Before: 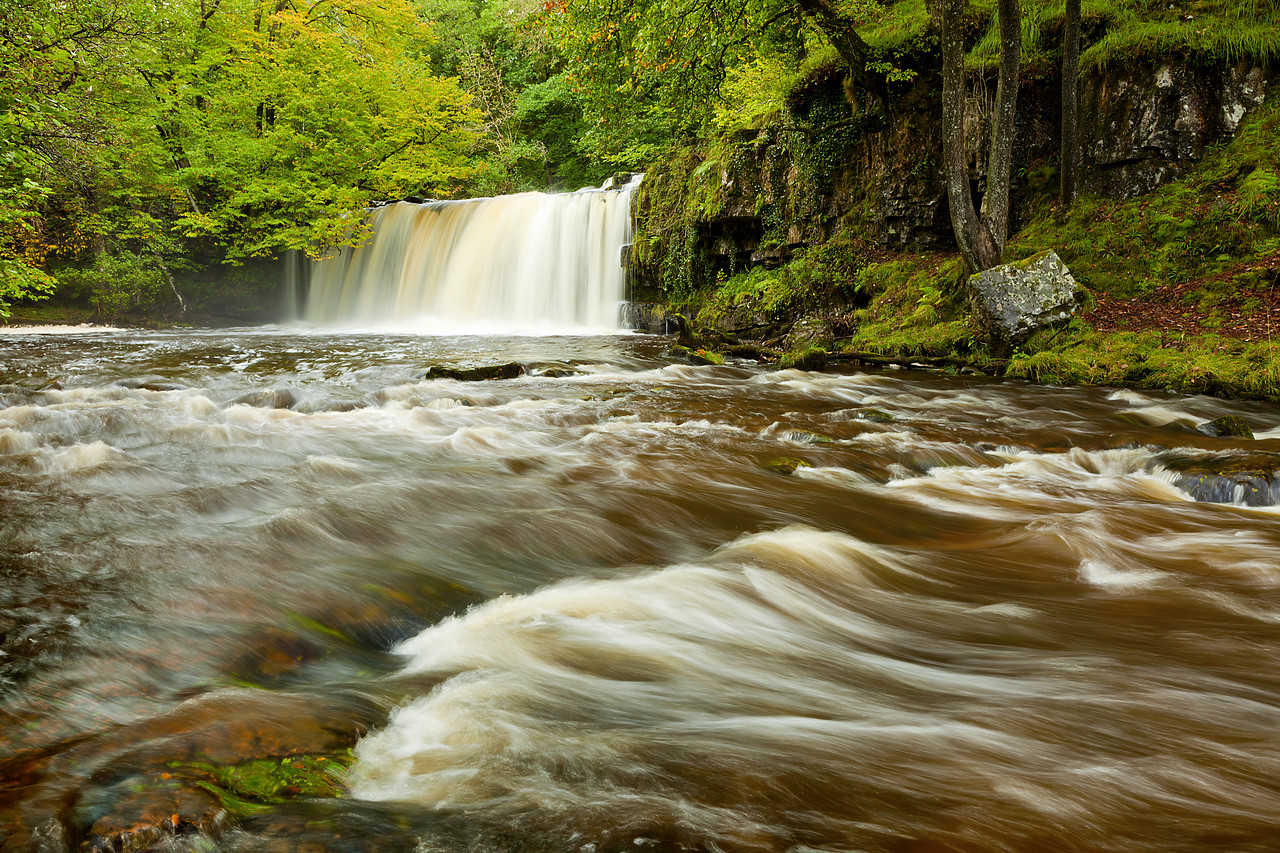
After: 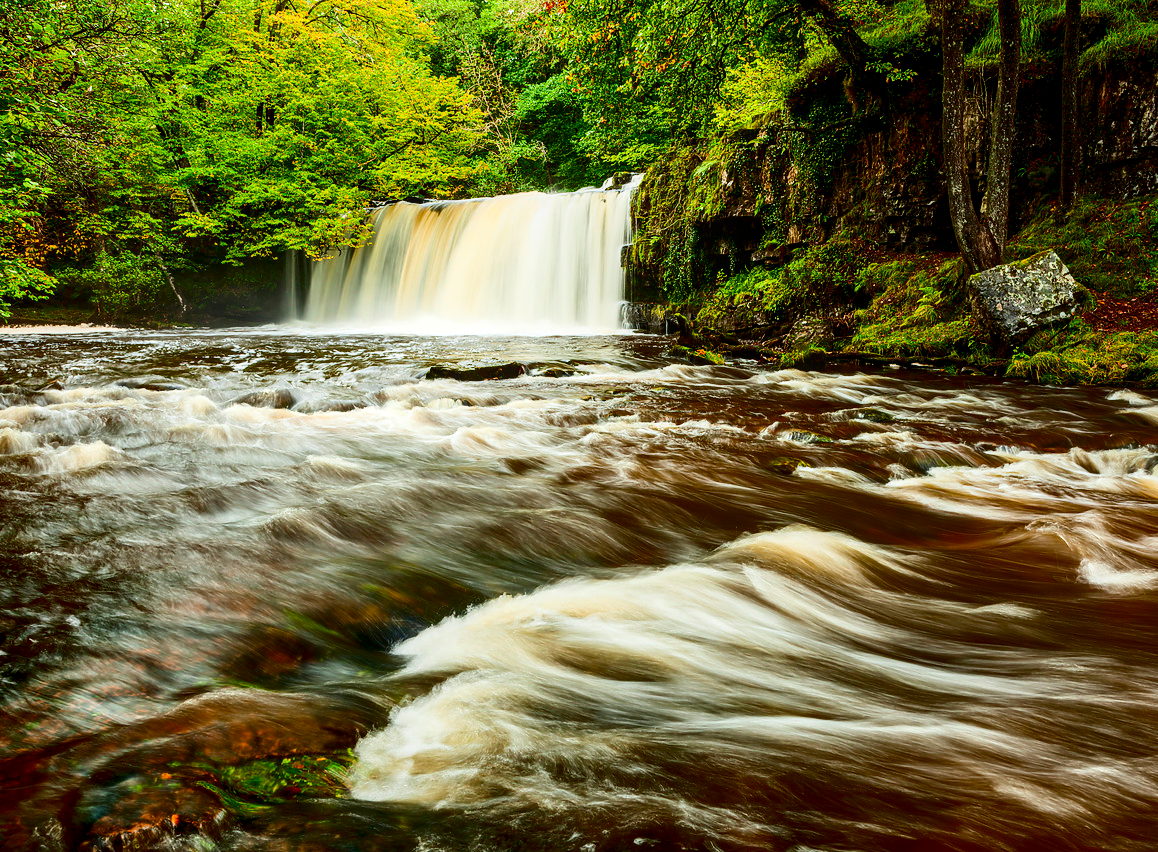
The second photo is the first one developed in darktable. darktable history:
contrast brightness saturation: contrast 0.318, brightness -0.074, saturation 0.171
crop: right 9.481%, bottom 0.048%
local contrast: on, module defaults
